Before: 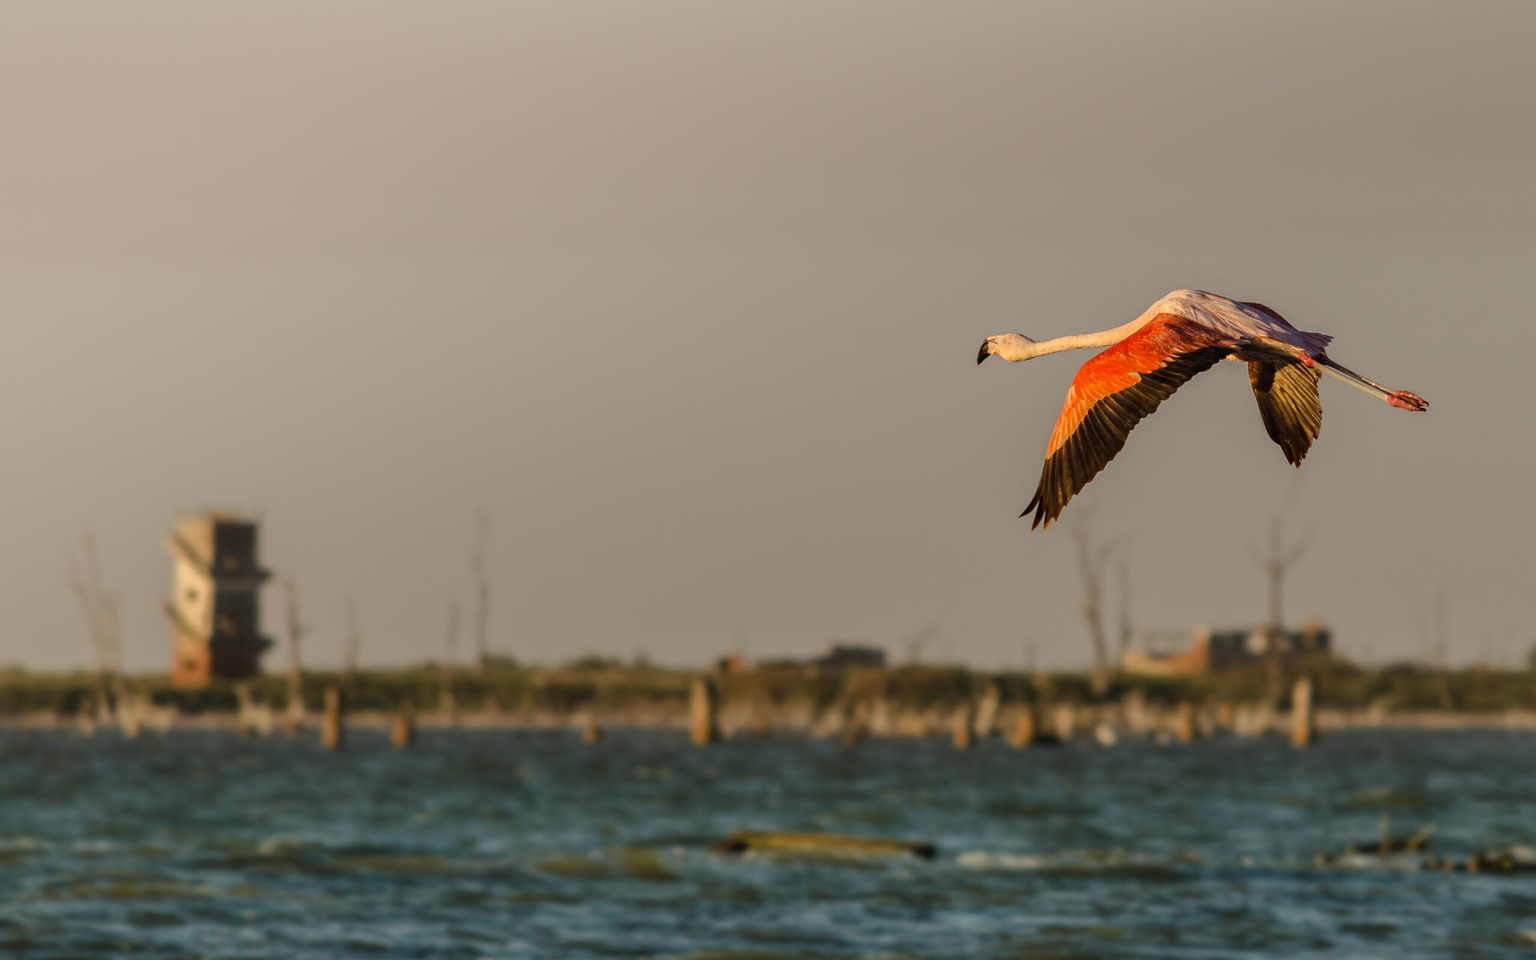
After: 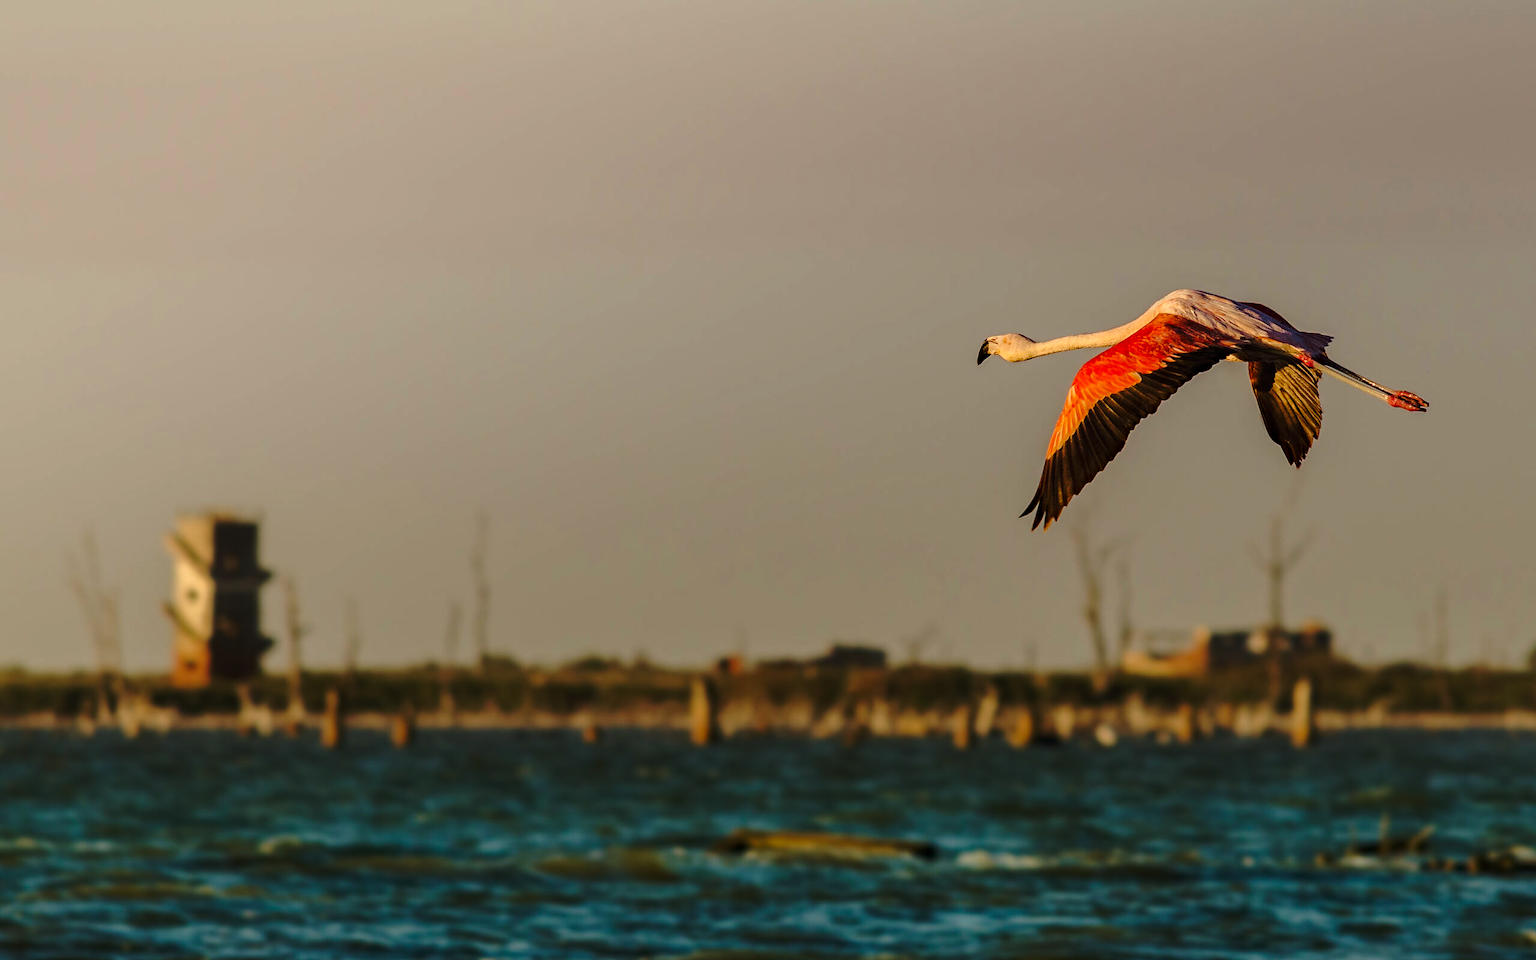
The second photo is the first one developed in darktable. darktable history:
exposure: black level correction 0, exposure 1 EV, compensate exposure bias true, compensate highlight preservation false
haze removal: compatibility mode true, adaptive false
sharpen: radius 1
velvia: on, module defaults
base curve: curves: ch0 [(0, 0) (0.073, 0.04) (0.157, 0.139) (0.492, 0.492) (0.758, 0.758) (1, 1)], preserve colors none
